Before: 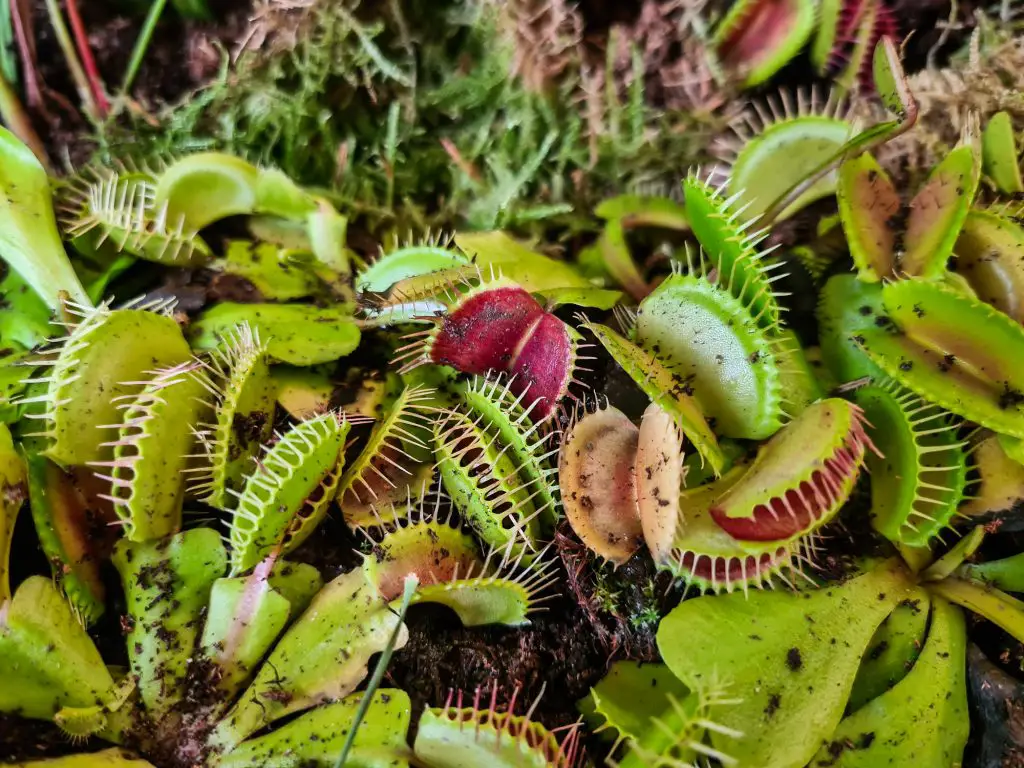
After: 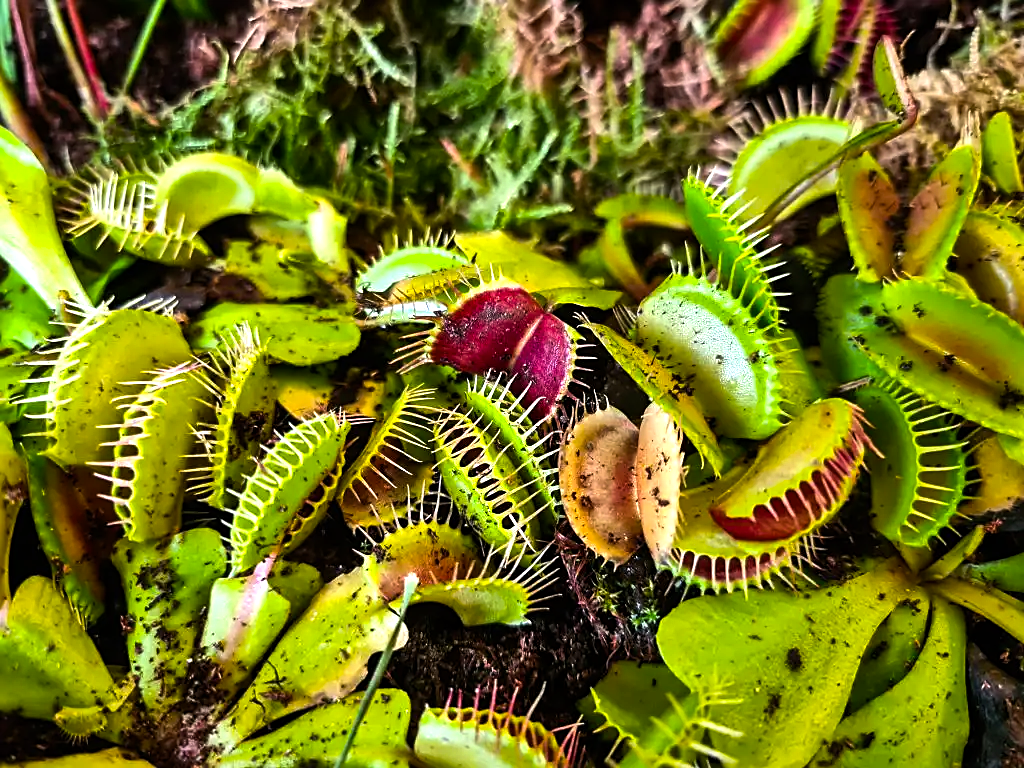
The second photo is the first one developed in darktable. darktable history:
color balance rgb: perceptual saturation grading › global saturation 19.525%, perceptual brilliance grading › global brilliance 15.664%, perceptual brilliance grading › shadows -35.832%, global vibrance 25.831%, contrast 6.431%
sharpen: on, module defaults
exposure: exposure 0.082 EV, compensate exposure bias true, compensate highlight preservation false
